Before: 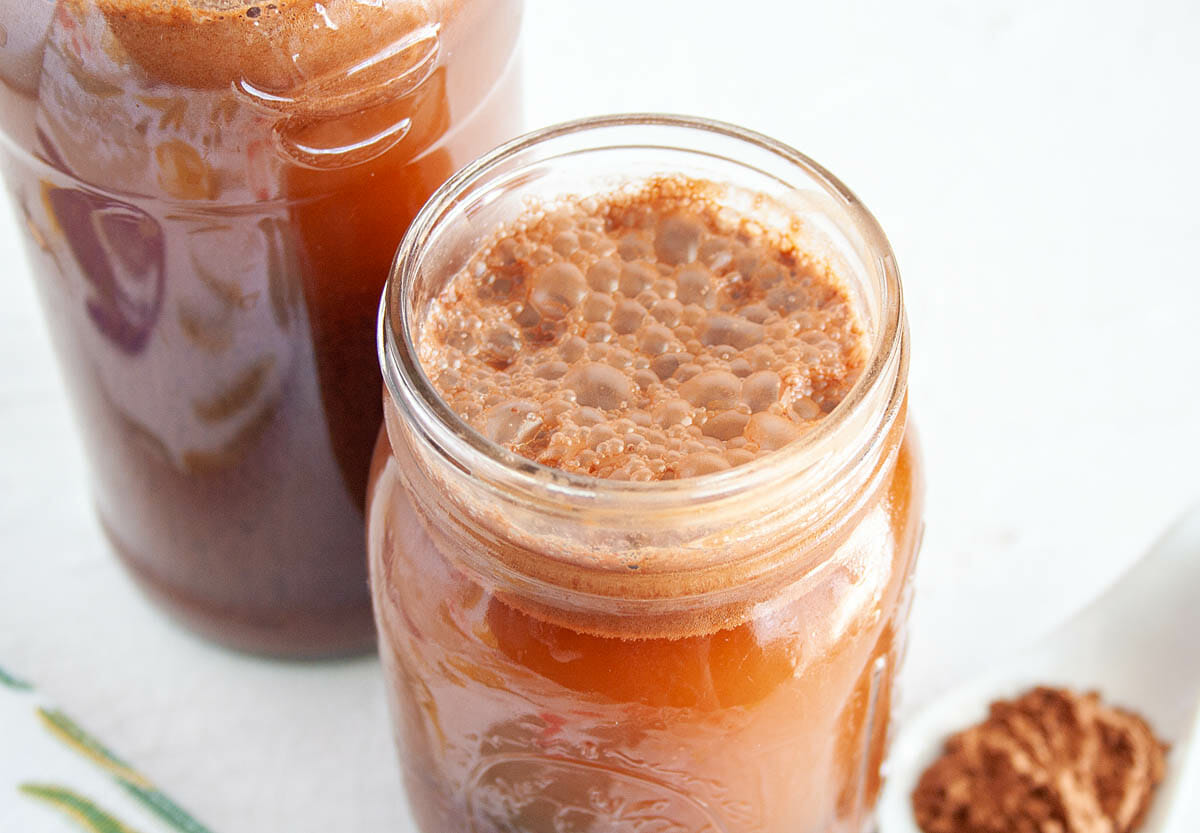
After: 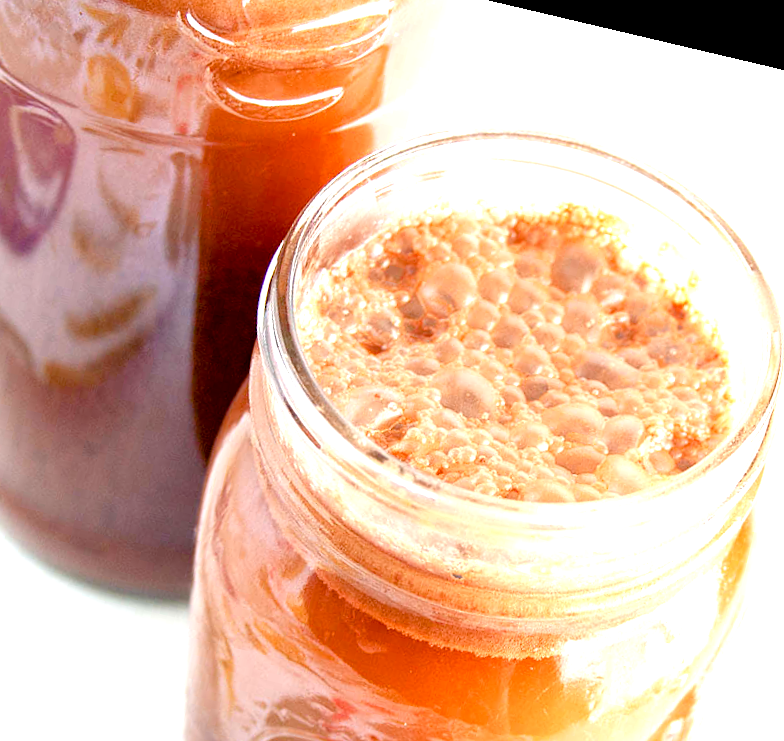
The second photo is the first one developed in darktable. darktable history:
color balance rgb: perceptual saturation grading › global saturation 20%, perceptual saturation grading › highlights -25%, perceptual saturation grading › shadows 25%
rotate and perspective: rotation 13.27°, automatic cropping off
exposure: black level correction 0.008, exposure 0.979 EV, compensate highlight preservation false
crop: left 16.202%, top 11.208%, right 26.045%, bottom 20.557%
